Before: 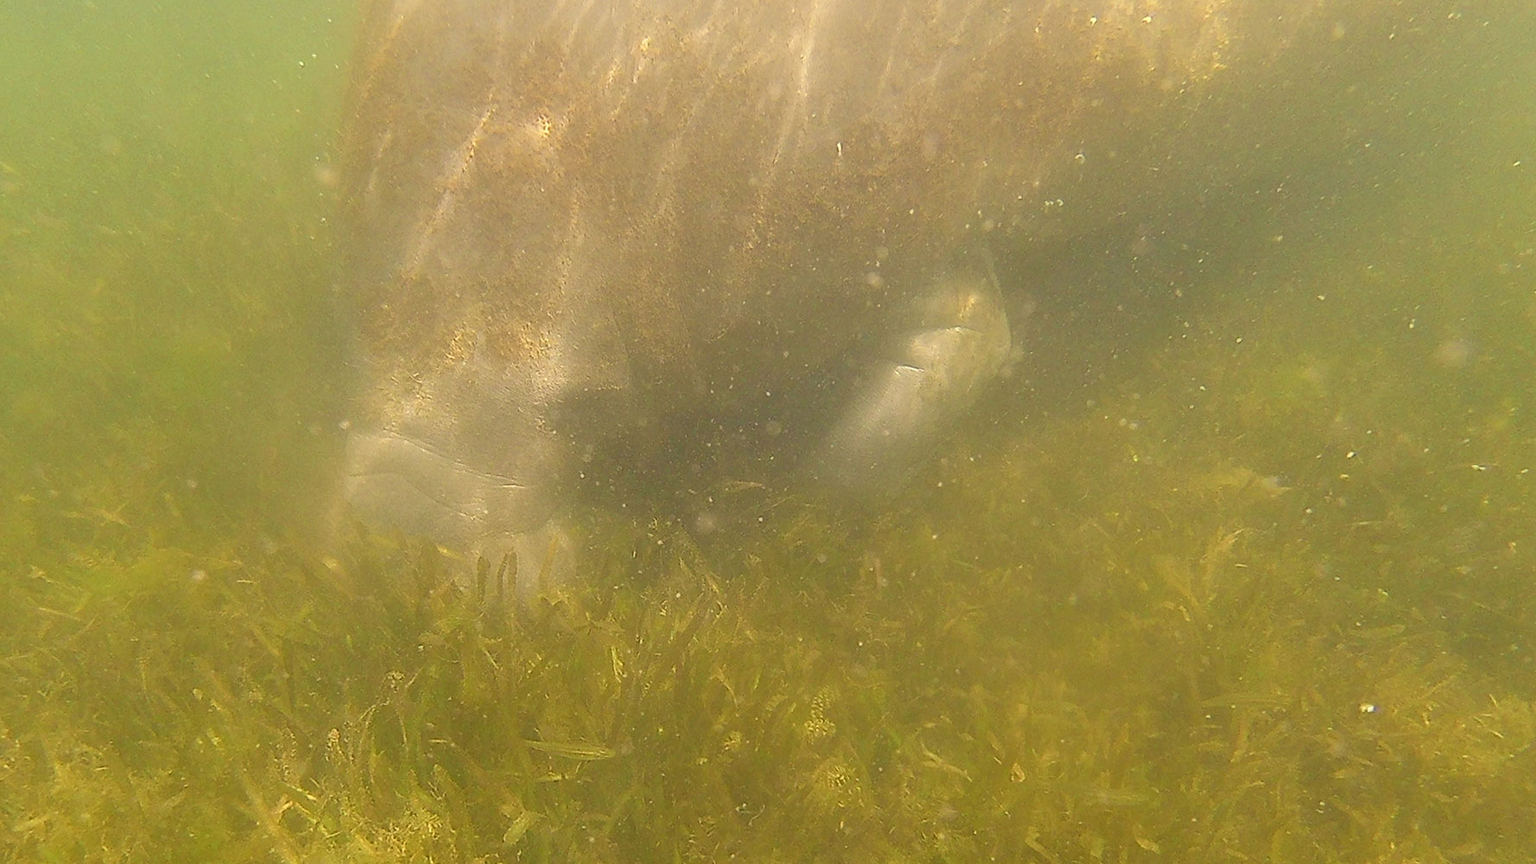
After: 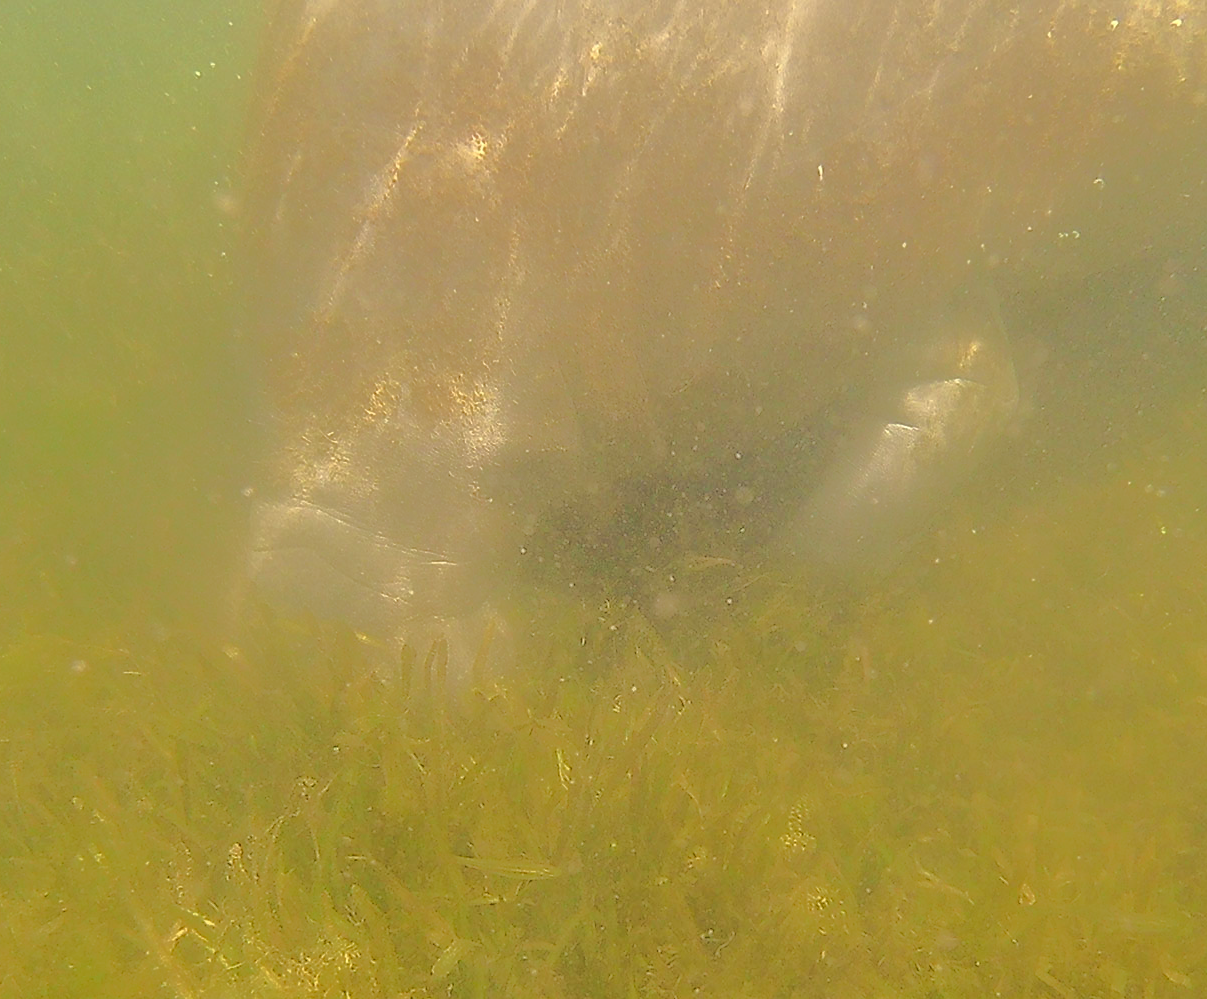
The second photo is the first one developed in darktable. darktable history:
tone curve: curves: ch0 [(0, 0) (0.003, 0.005) (0.011, 0.012) (0.025, 0.026) (0.044, 0.046) (0.069, 0.071) (0.1, 0.098) (0.136, 0.135) (0.177, 0.178) (0.224, 0.217) (0.277, 0.274) (0.335, 0.335) (0.399, 0.442) (0.468, 0.543) (0.543, 0.6) (0.623, 0.628) (0.709, 0.679) (0.801, 0.782) (0.898, 0.904) (1, 1)], color space Lab, linked channels, preserve colors none
crop and rotate: left 8.54%, right 23.531%
